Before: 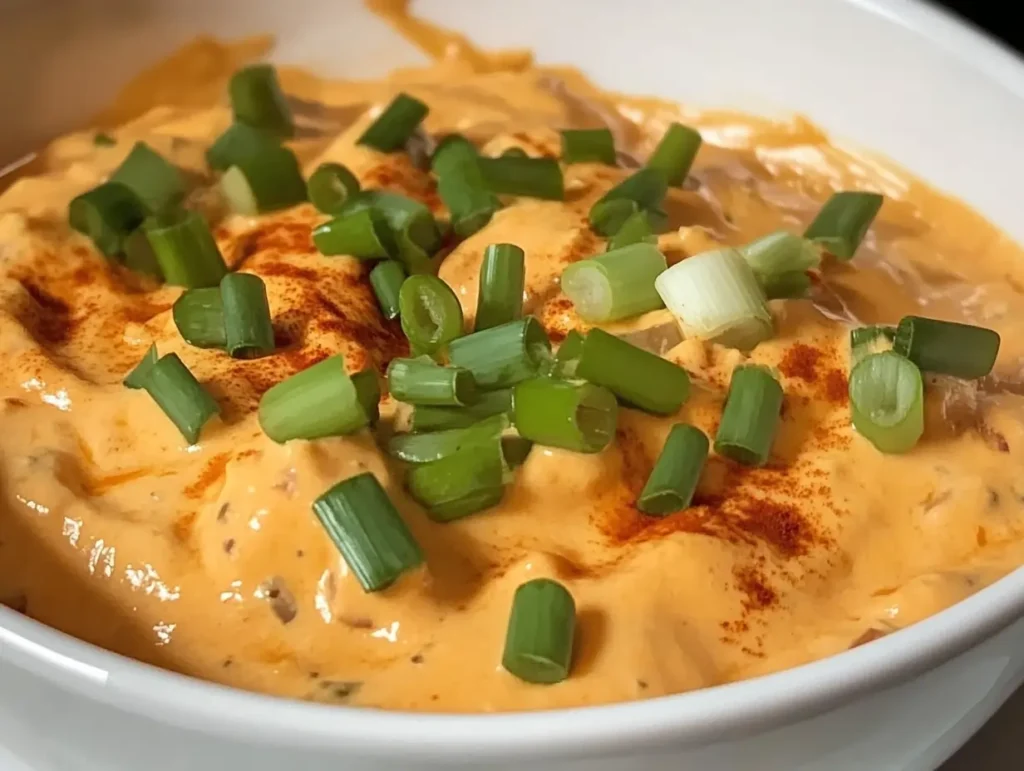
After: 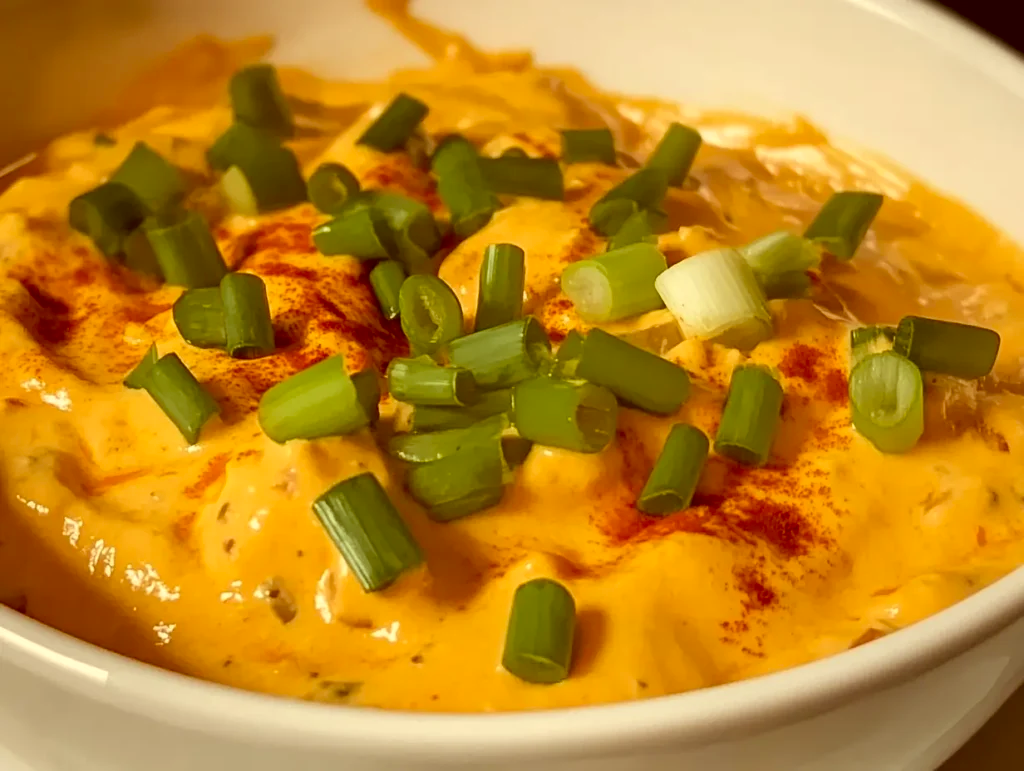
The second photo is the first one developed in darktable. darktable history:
color correction: highlights a* 1.14, highlights b* 24.34, shadows a* 15.34, shadows b* 24.87
